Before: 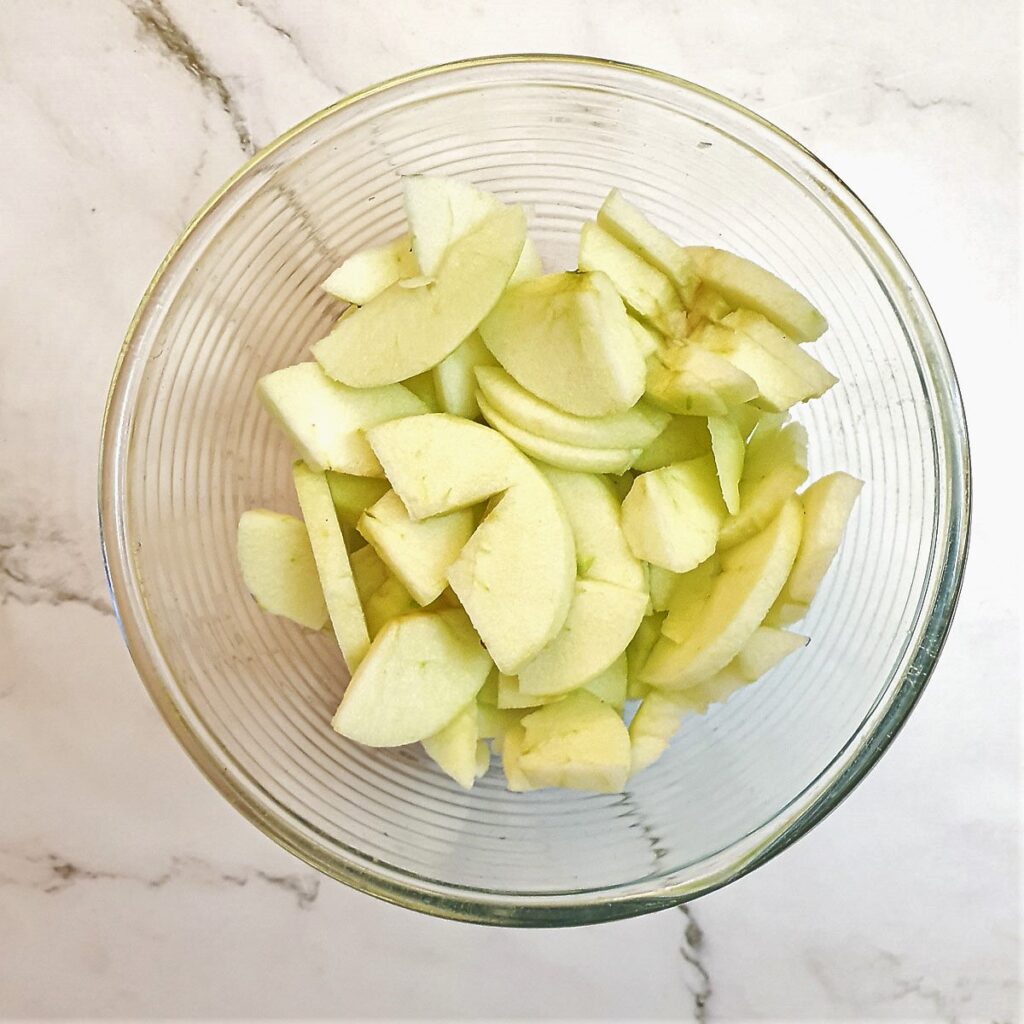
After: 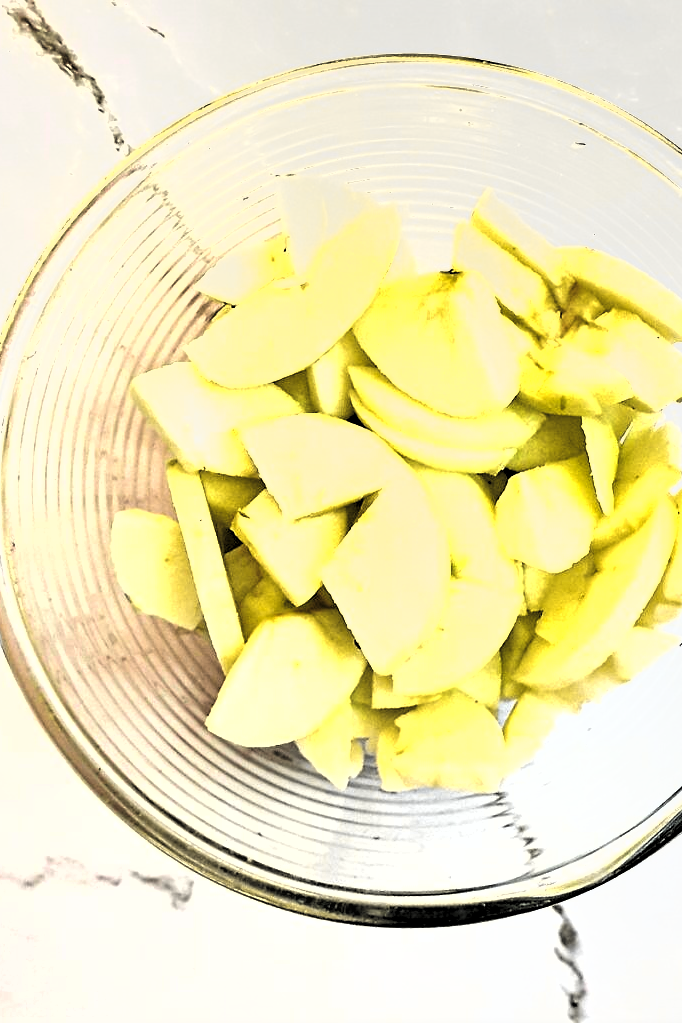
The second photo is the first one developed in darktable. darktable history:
exposure: exposure 1.073 EV, compensate highlight preservation false
tone curve: curves: ch0 [(0, 0.012) (0.036, 0.035) (0.274, 0.288) (0.504, 0.536) (0.844, 0.84) (1, 0.983)]; ch1 [(0, 0) (0.389, 0.403) (0.462, 0.486) (0.499, 0.498) (0.511, 0.502) (0.536, 0.547) (0.579, 0.578) (0.626, 0.645) (0.749, 0.781) (1, 1)]; ch2 [(0, 0) (0.457, 0.486) (0.5, 0.5) (0.557, 0.561) (0.614, 0.622) (0.704, 0.732) (1, 1)], color space Lab, independent channels, preserve colors none
crop and rotate: left 12.381%, right 20.938%
shadows and highlights: shadows 60.57, shadows color adjustment 99.17%, highlights color adjustment 0.462%, soften with gaussian
